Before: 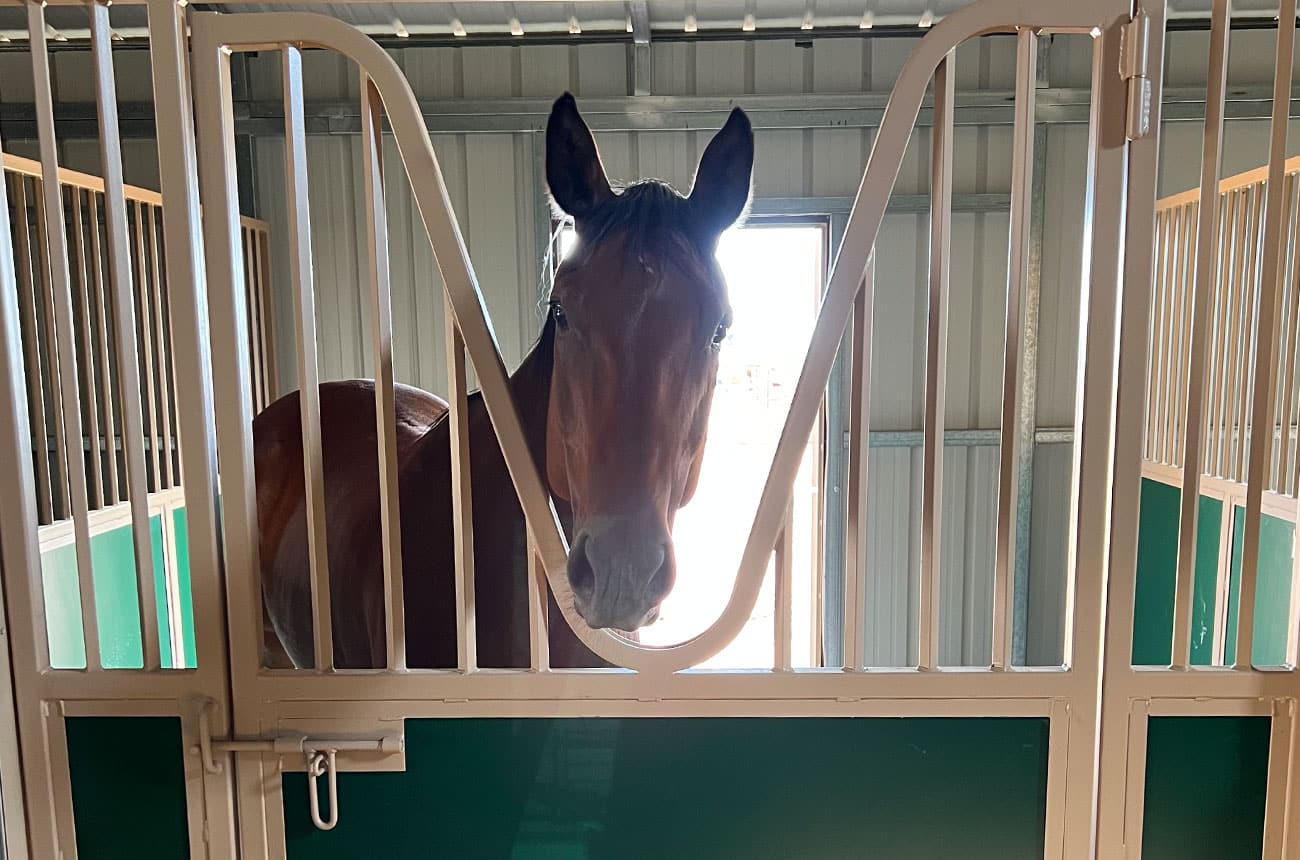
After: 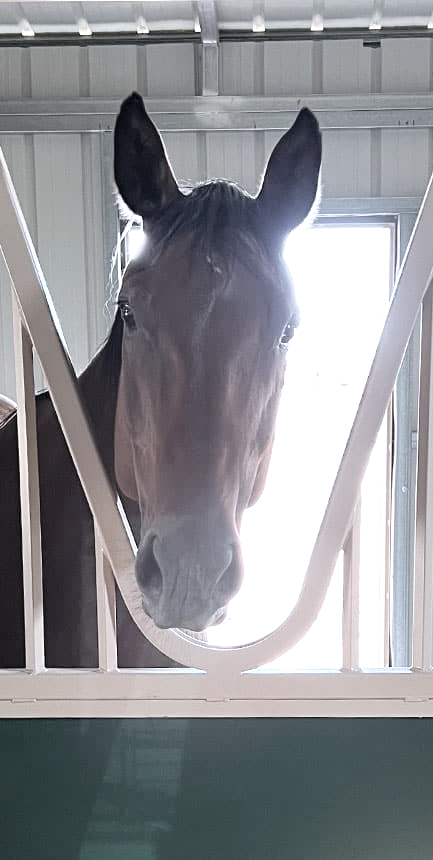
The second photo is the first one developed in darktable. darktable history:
contrast brightness saturation: brightness 0.185, saturation -0.511
color calibration: illuminant as shot in camera, x 0.37, y 0.382, temperature 4313.51 K
tone equalizer: -8 EV -0.431 EV, -7 EV -0.373 EV, -6 EV -0.297 EV, -5 EV -0.247 EV, -3 EV 0.225 EV, -2 EV 0.331 EV, -1 EV 0.415 EV, +0 EV 0.421 EV, mask exposure compensation -0.494 EV
crop: left 33.234%, right 33.45%
